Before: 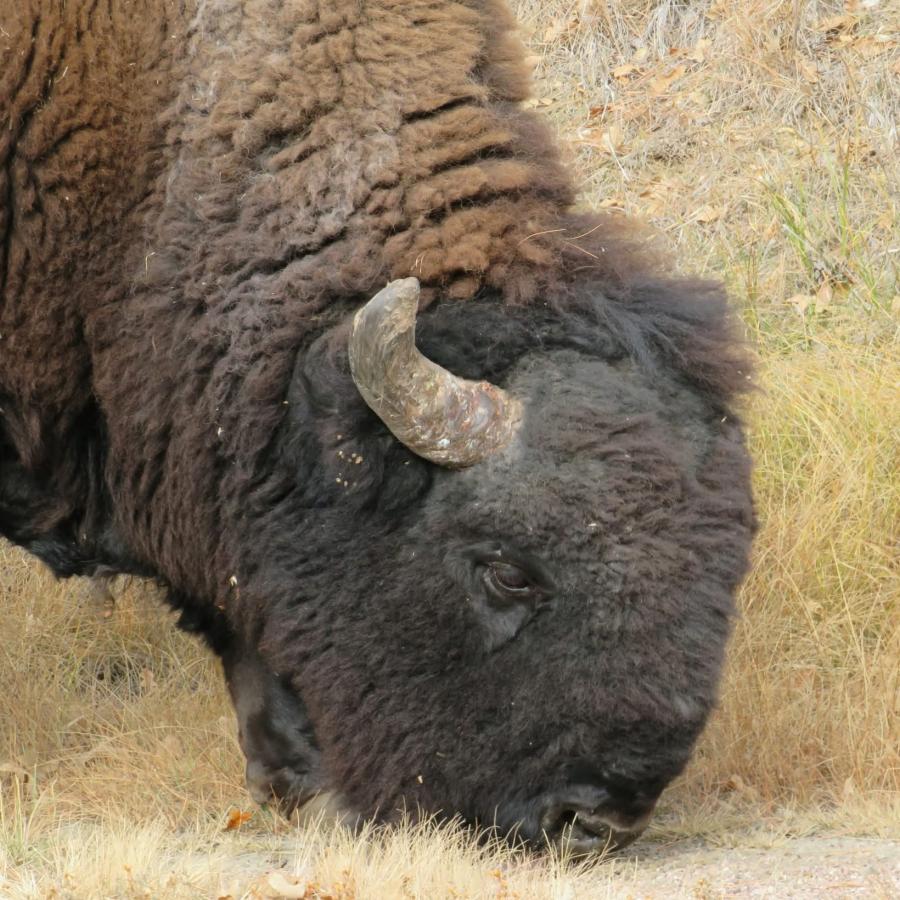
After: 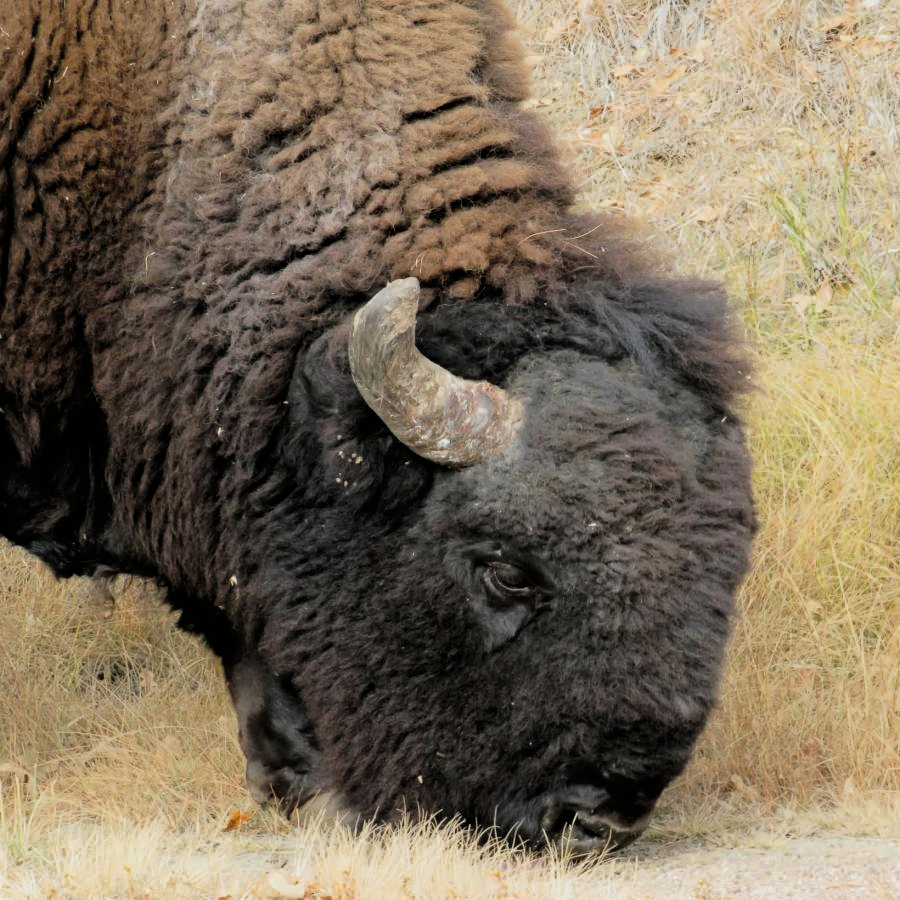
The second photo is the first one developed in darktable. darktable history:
filmic rgb: black relative exposure -5.05 EV, white relative exposure 3.21 EV, hardness 3.44, contrast 1.184, highlights saturation mix -49.53%
